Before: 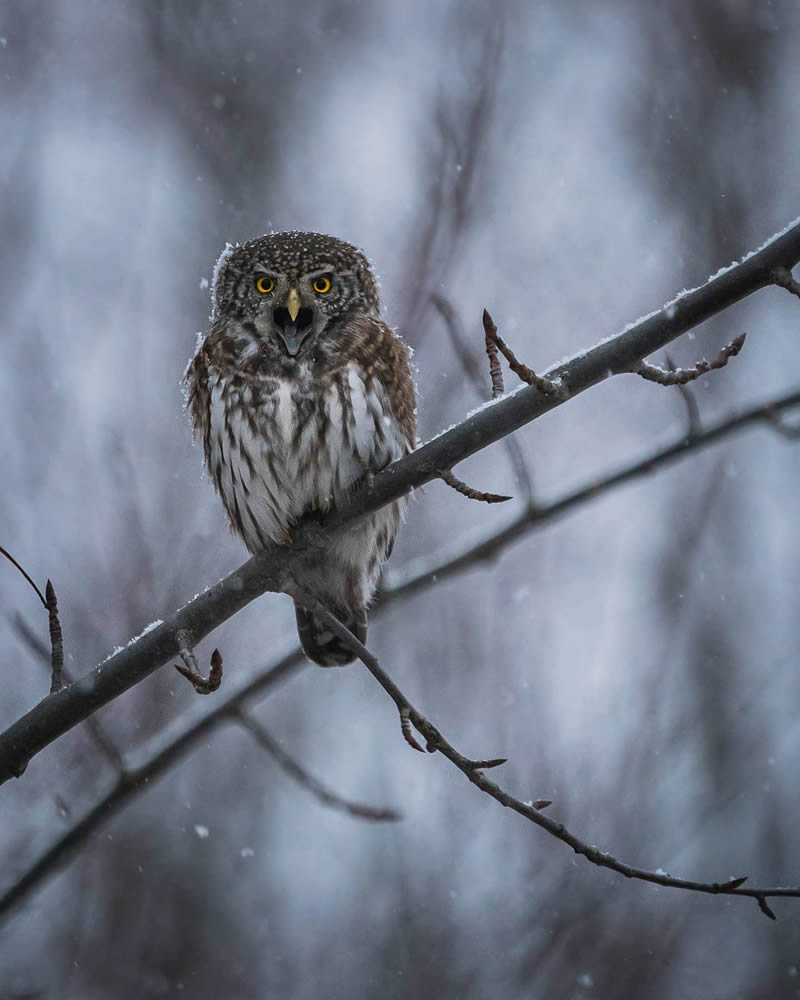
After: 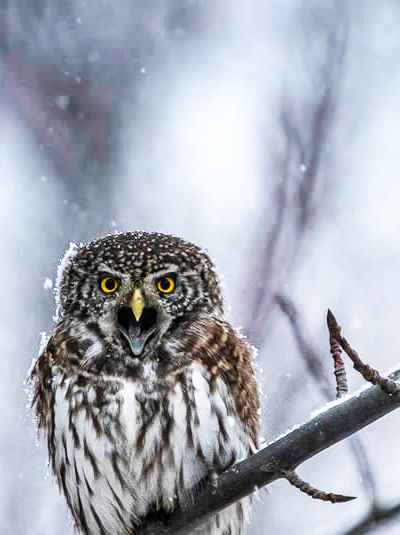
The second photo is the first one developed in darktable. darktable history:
crop: left 19.556%, right 30.401%, bottom 46.458%
base curve: curves: ch0 [(0, 0) (0.007, 0.004) (0.027, 0.03) (0.046, 0.07) (0.207, 0.54) (0.442, 0.872) (0.673, 0.972) (1, 1)], preserve colors none
local contrast: on, module defaults
